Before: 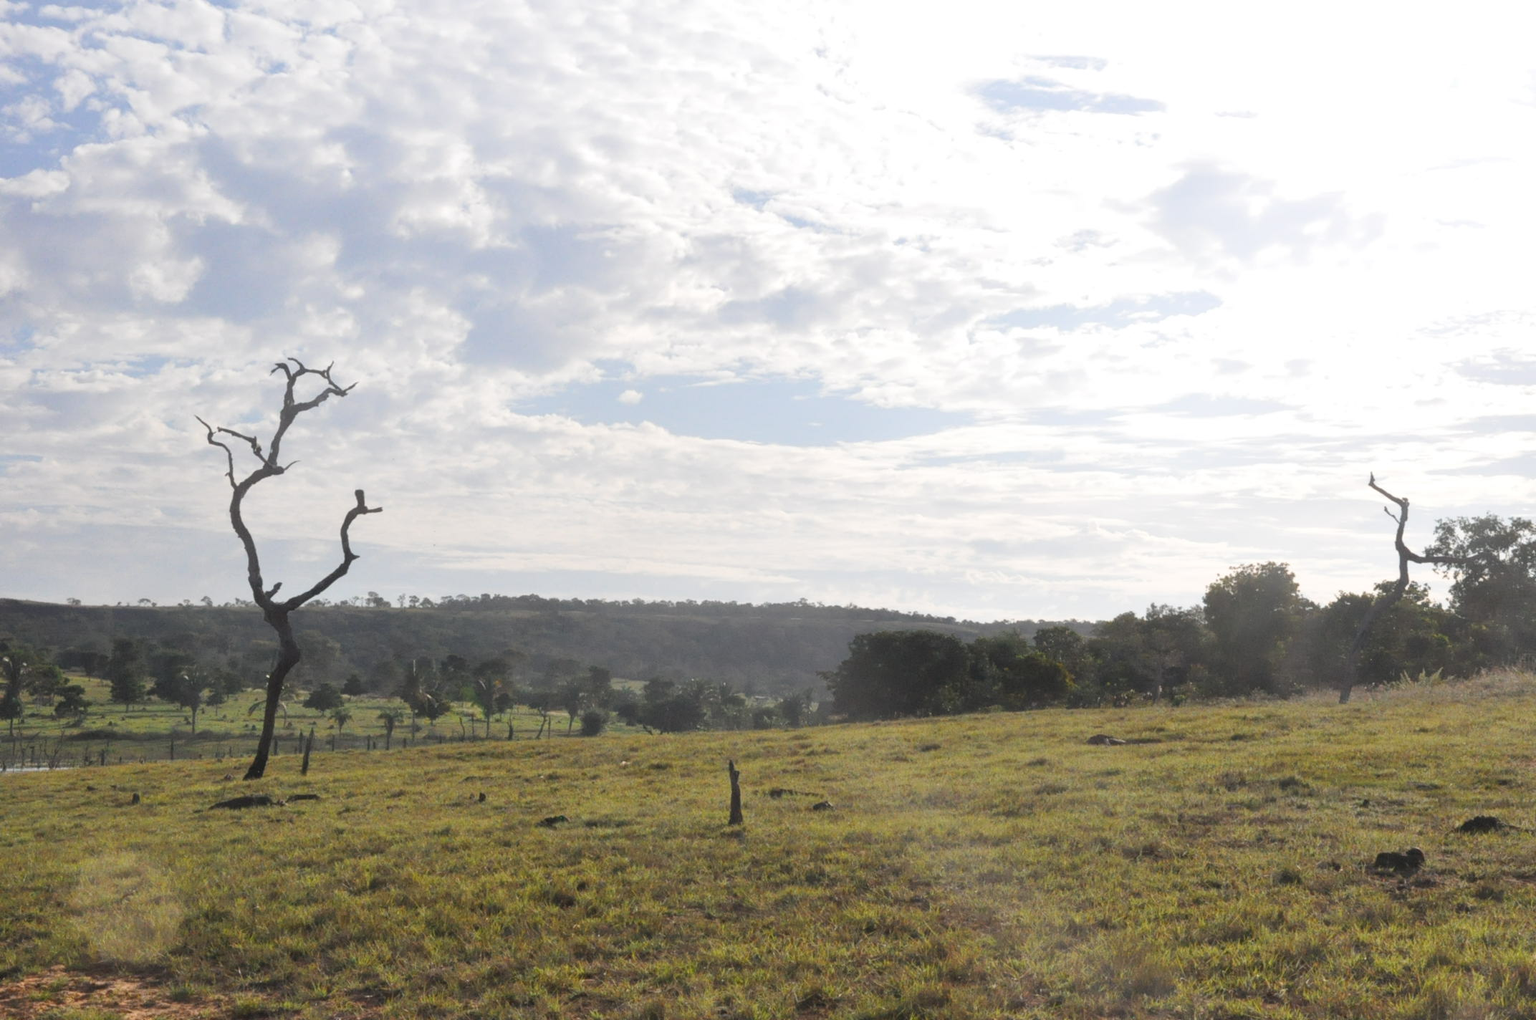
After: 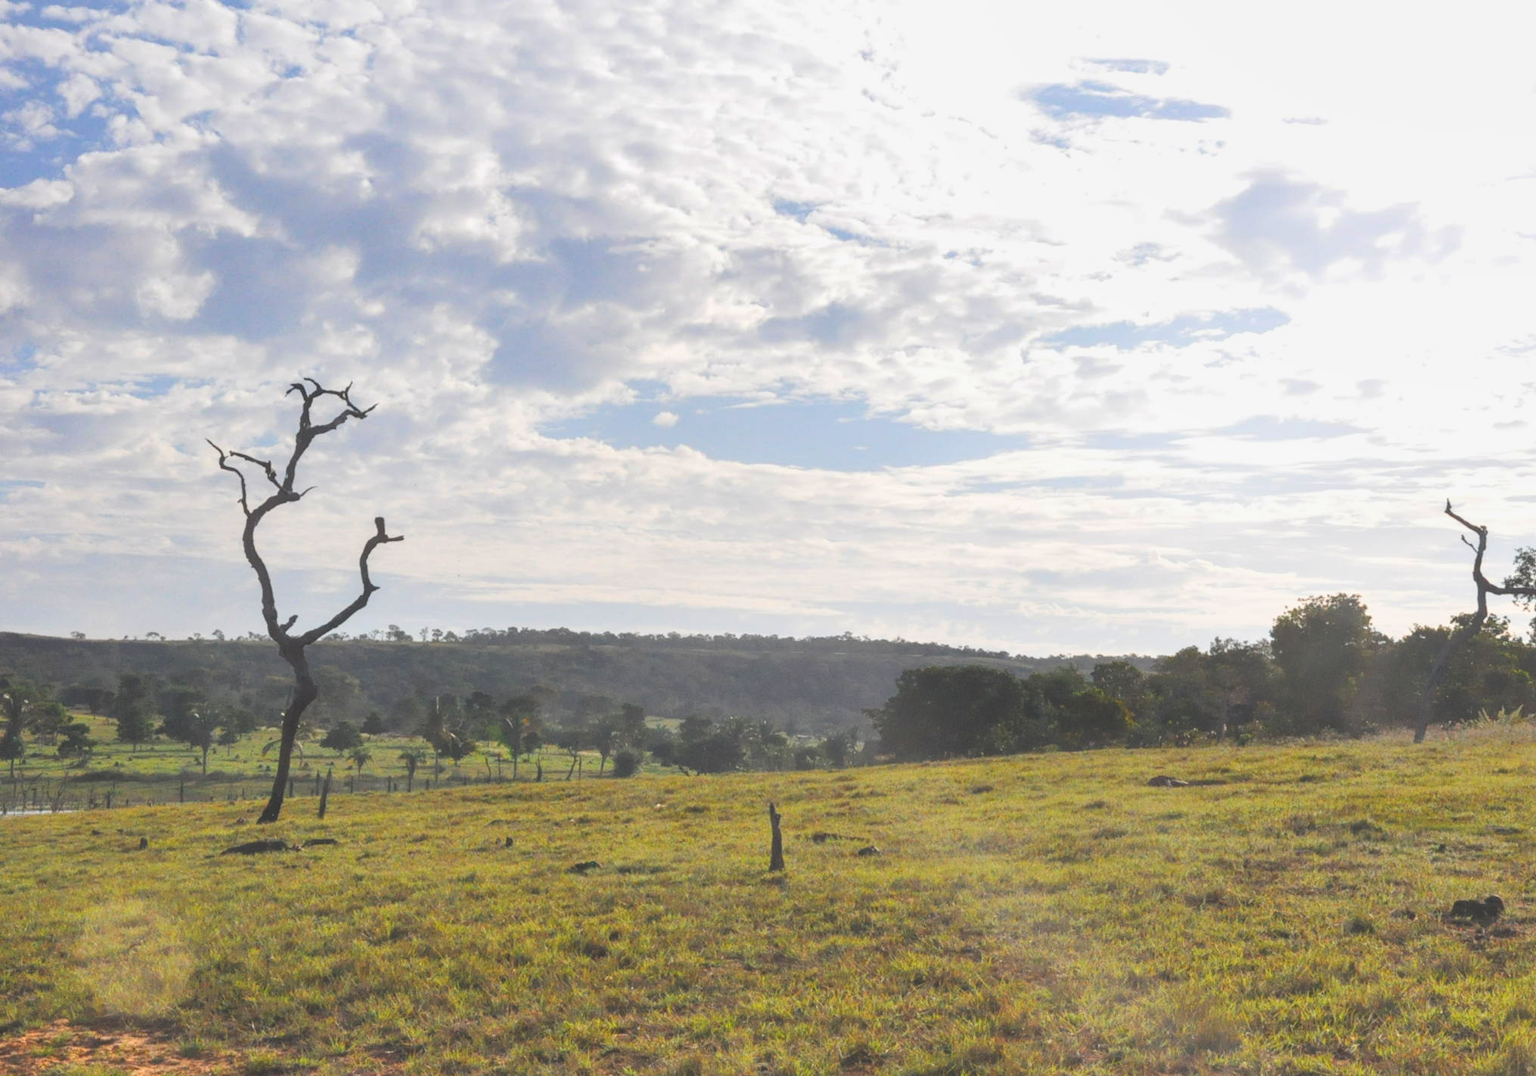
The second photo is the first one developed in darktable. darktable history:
exposure: black level correction -0.015, exposure -0.131 EV, compensate highlight preservation false
crop and rotate: right 5.225%
color zones: curves: ch1 [(0, 0.525) (0.143, 0.556) (0.286, 0.52) (0.429, 0.5) (0.571, 0.5) (0.714, 0.5) (0.857, 0.503) (1, 0.525)]
local contrast: on, module defaults
shadows and highlights: radius 336.5, shadows 28.01, soften with gaussian
contrast brightness saturation: contrast 0.069, brightness 0.171, saturation 0.398
